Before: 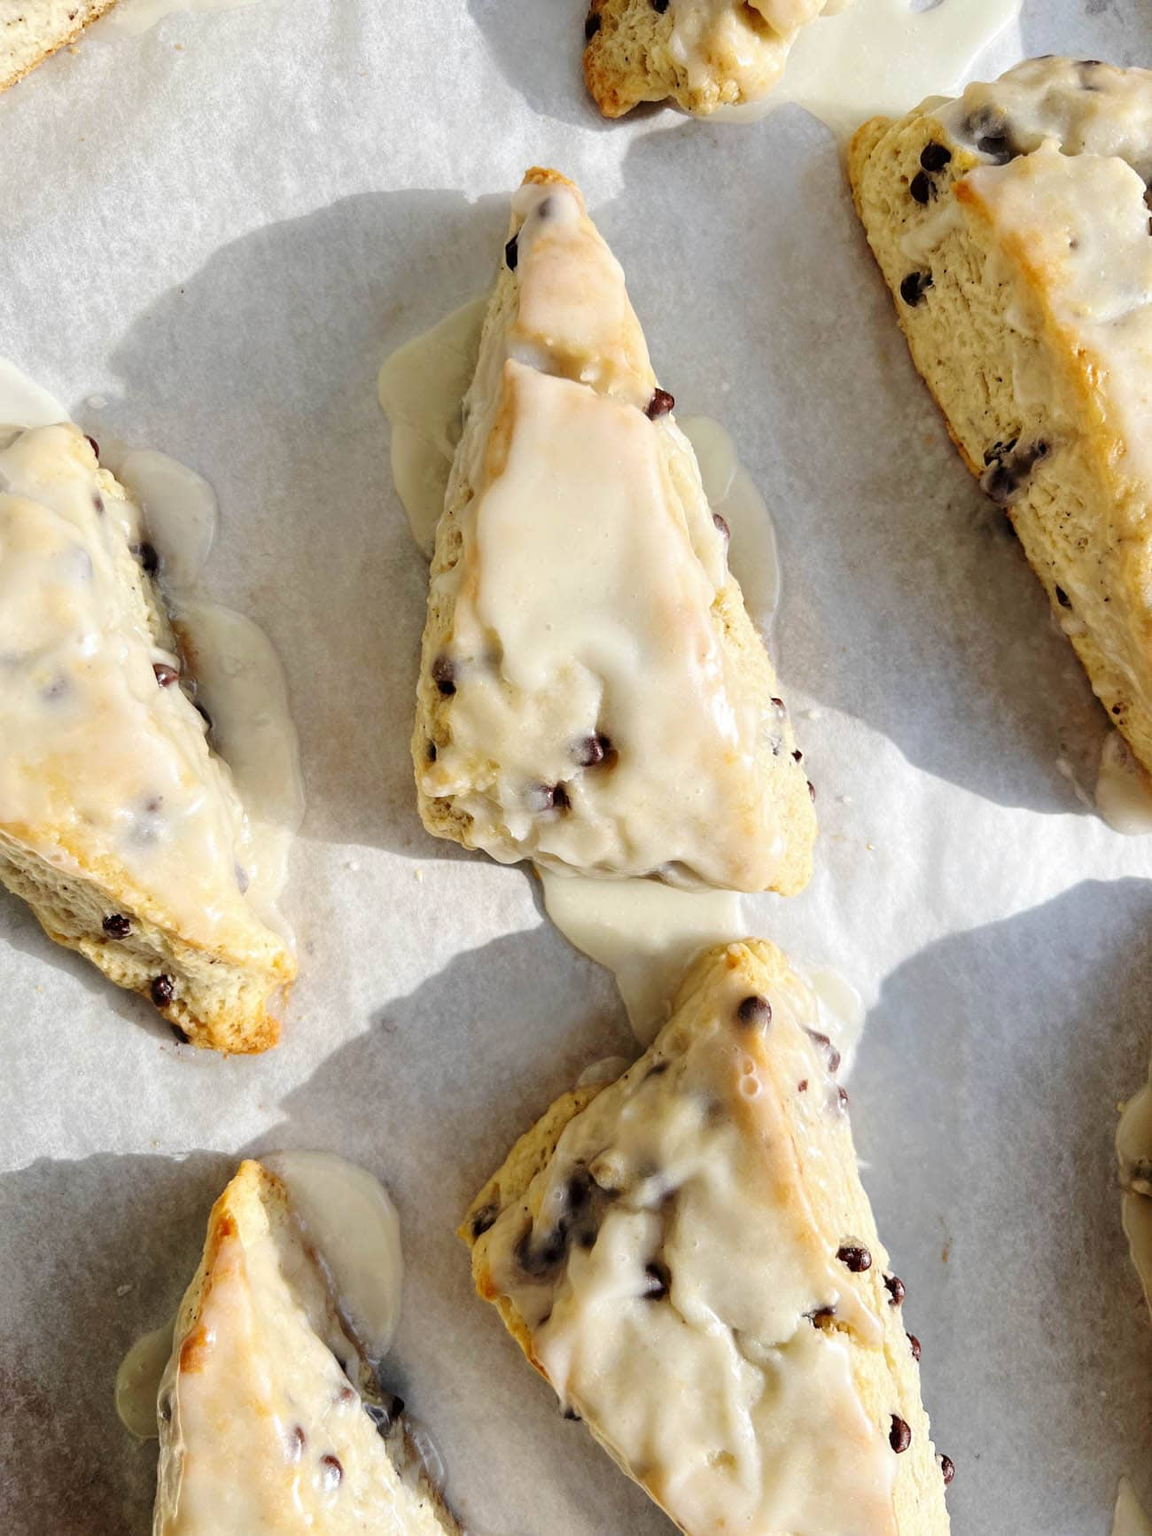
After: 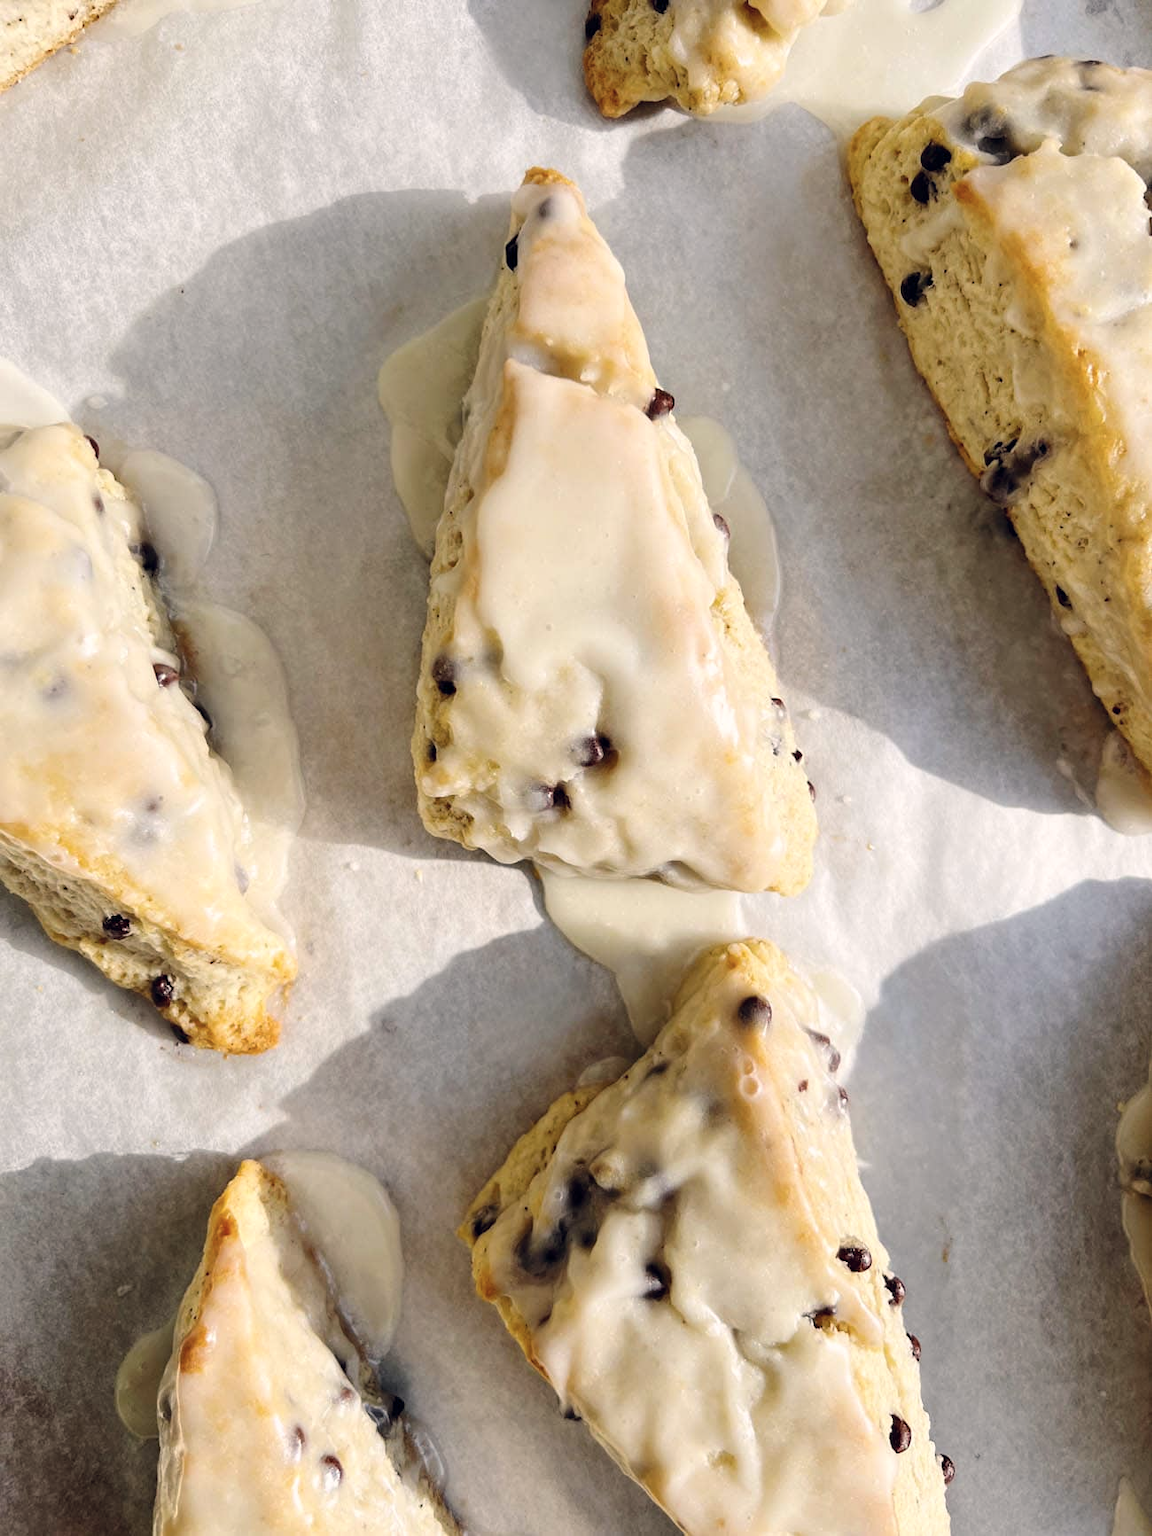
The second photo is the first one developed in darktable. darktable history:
contrast brightness saturation: contrast 0.06, brightness -0.01, saturation -0.23
color balance rgb: shadows lift › hue 87.51°, highlights gain › chroma 1.62%, highlights gain › hue 55.1°, global offset › chroma 0.06%, global offset › hue 253.66°, linear chroma grading › global chroma 0.5%, perceptual saturation grading › global saturation 16.38%
tone equalizer: on, module defaults
